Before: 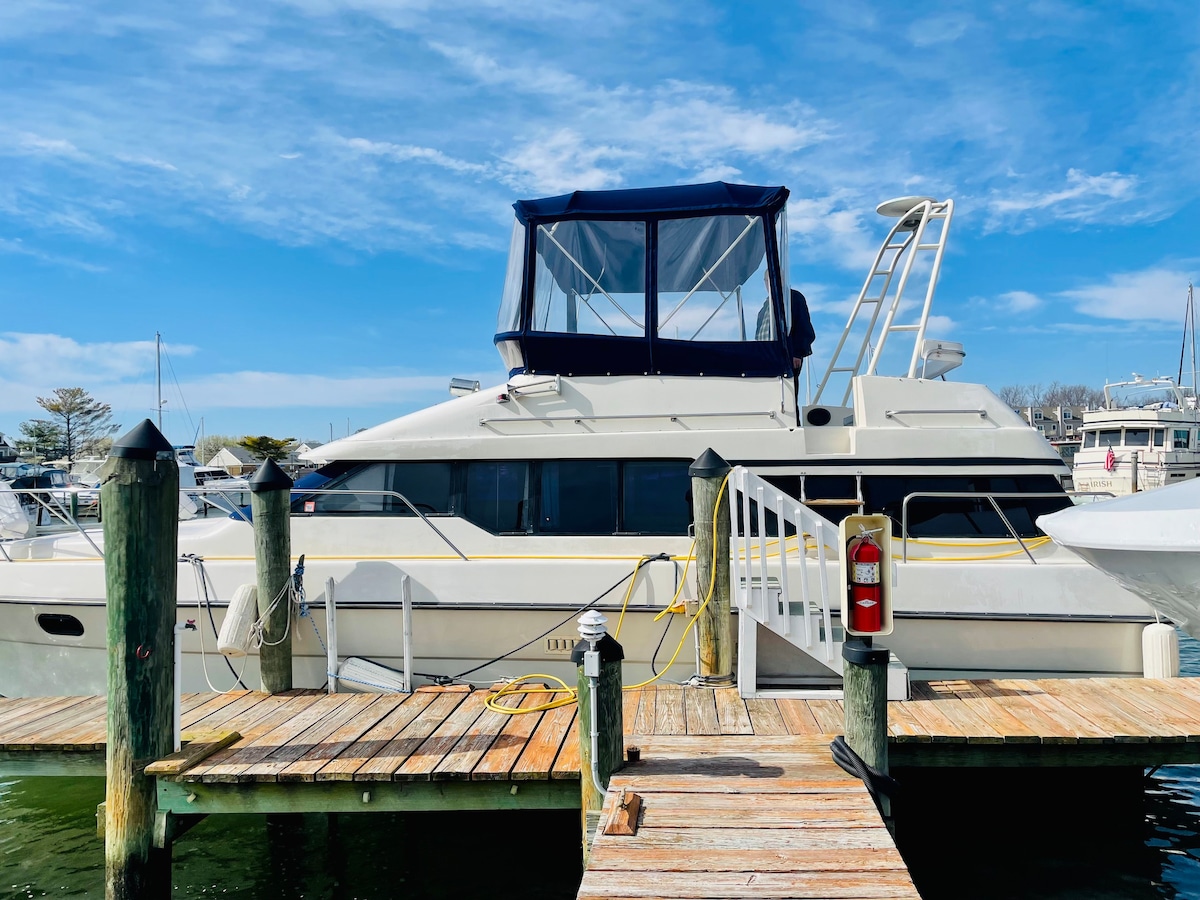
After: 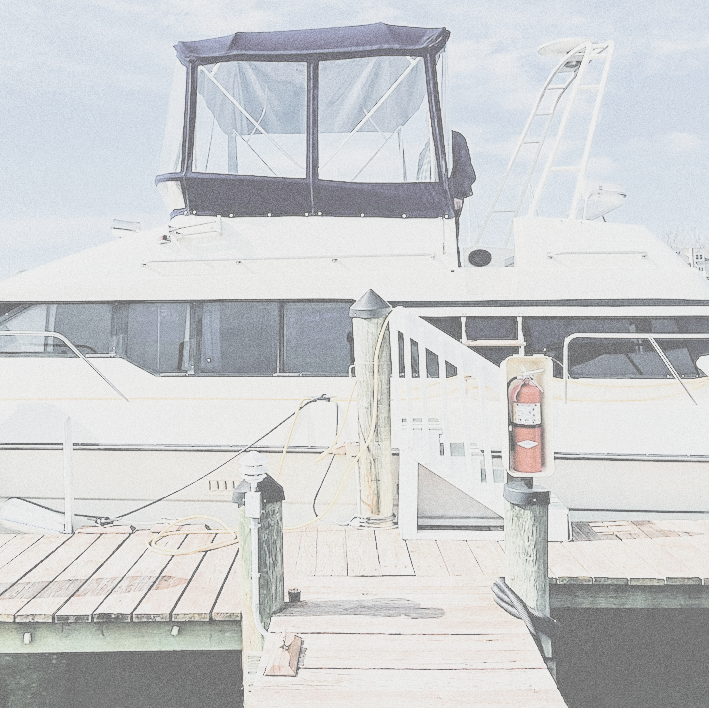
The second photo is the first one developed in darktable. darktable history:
grain: coarseness 11.82 ISO, strength 36.67%, mid-tones bias 74.17%
exposure: black level correction 0, exposure 2.327 EV, compensate exposure bias true, compensate highlight preservation false
filmic rgb: black relative exposure -16 EV, white relative exposure 4.97 EV, hardness 6.25
contrast brightness saturation: contrast -0.32, brightness 0.75, saturation -0.78
color correction: saturation 0.99
crop and rotate: left 28.256%, top 17.734%, right 12.656%, bottom 3.573%
sharpen: on, module defaults
local contrast: highlights 100%, shadows 100%, detail 120%, midtone range 0.2
